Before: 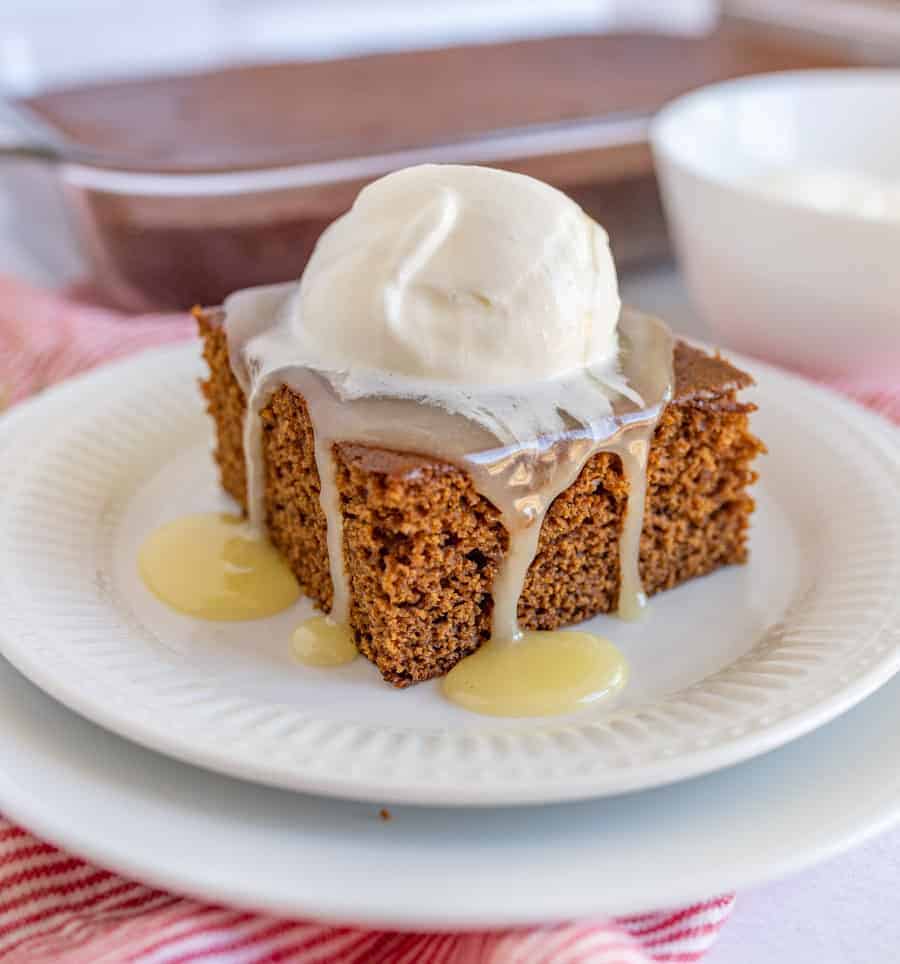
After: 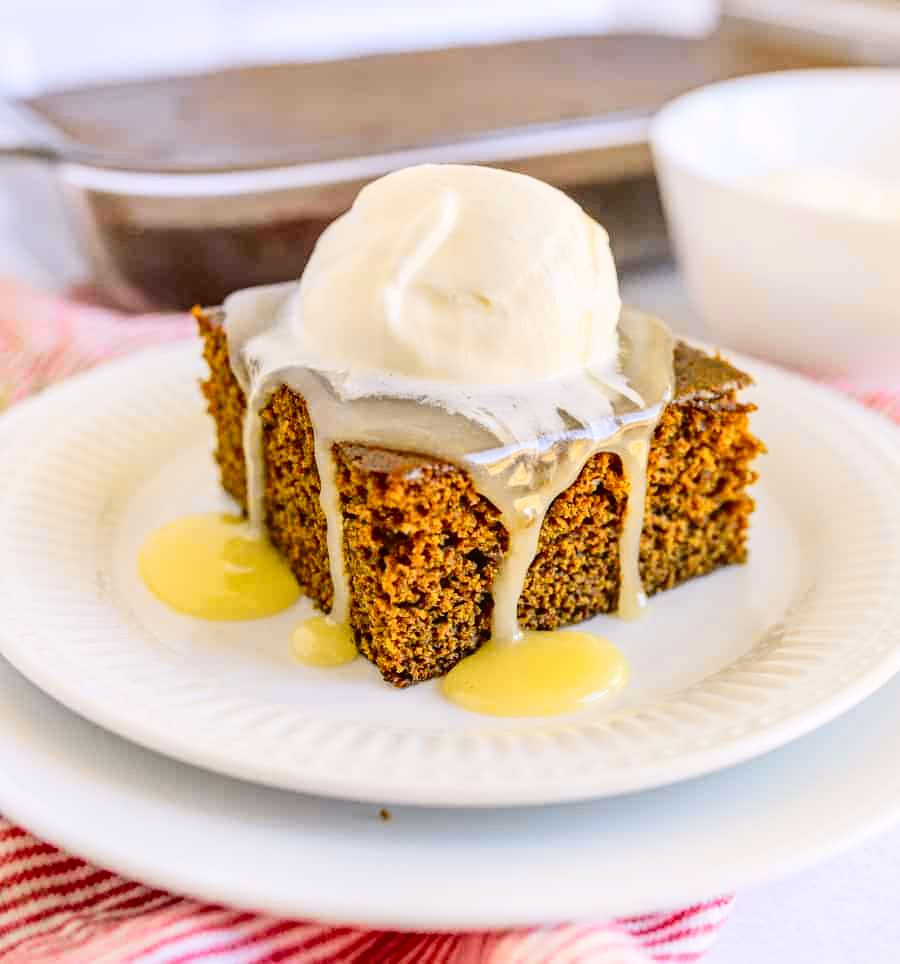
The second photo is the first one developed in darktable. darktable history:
tone curve: curves: ch0 [(0.003, 0.023) (0.071, 0.052) (0.236, 0.197) (0.466, 0.557) (0.631, 0.764) (0.806, 0.906) (1, 1)]; ch1 [(0, 0) (0.262, 0.227) (0.417, 0.386) (0.469, 0.467) (0.502, 0.51) (0.528, 0.521) (0.573, 0.555) (0.605, 0.621) (0.644, 0.671) (0.686, 0.728) (0.994, 0.987)]; ch2 [(0, 0) (0.262, 0.188) (0.385, 0.353) (0.427, 0.424) (0.495, 0.502) (0.531, 0.555) (0.583, 0.632) (0.644, 0.748) (1, 1)], color space Lab, independent channels, preserve colors none
